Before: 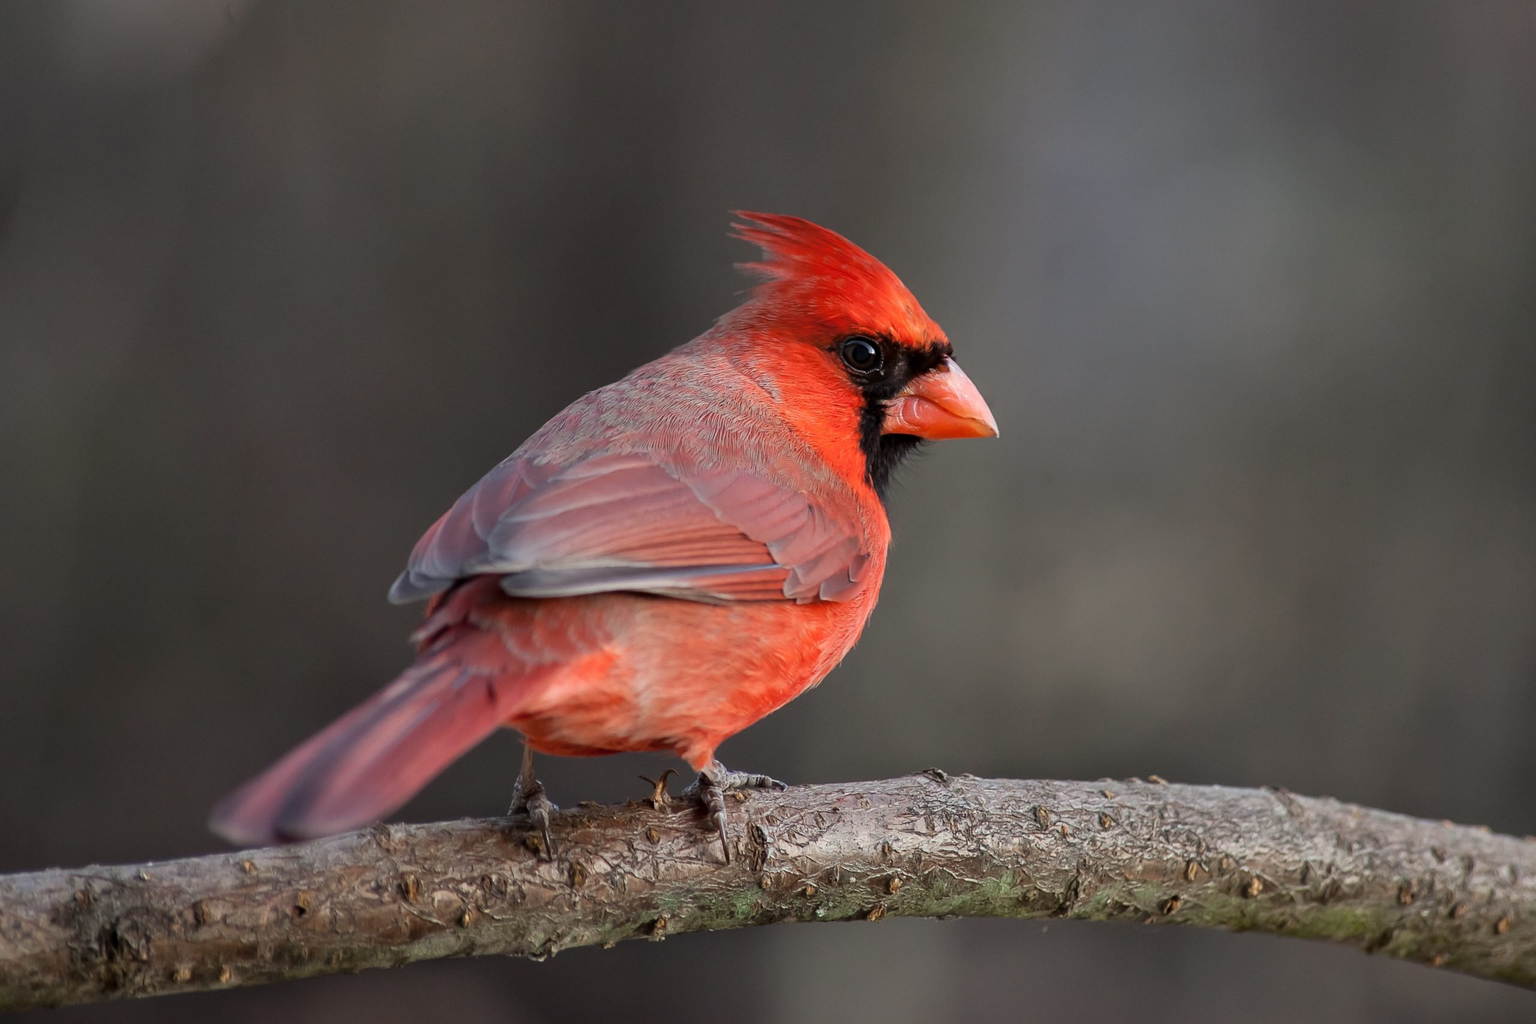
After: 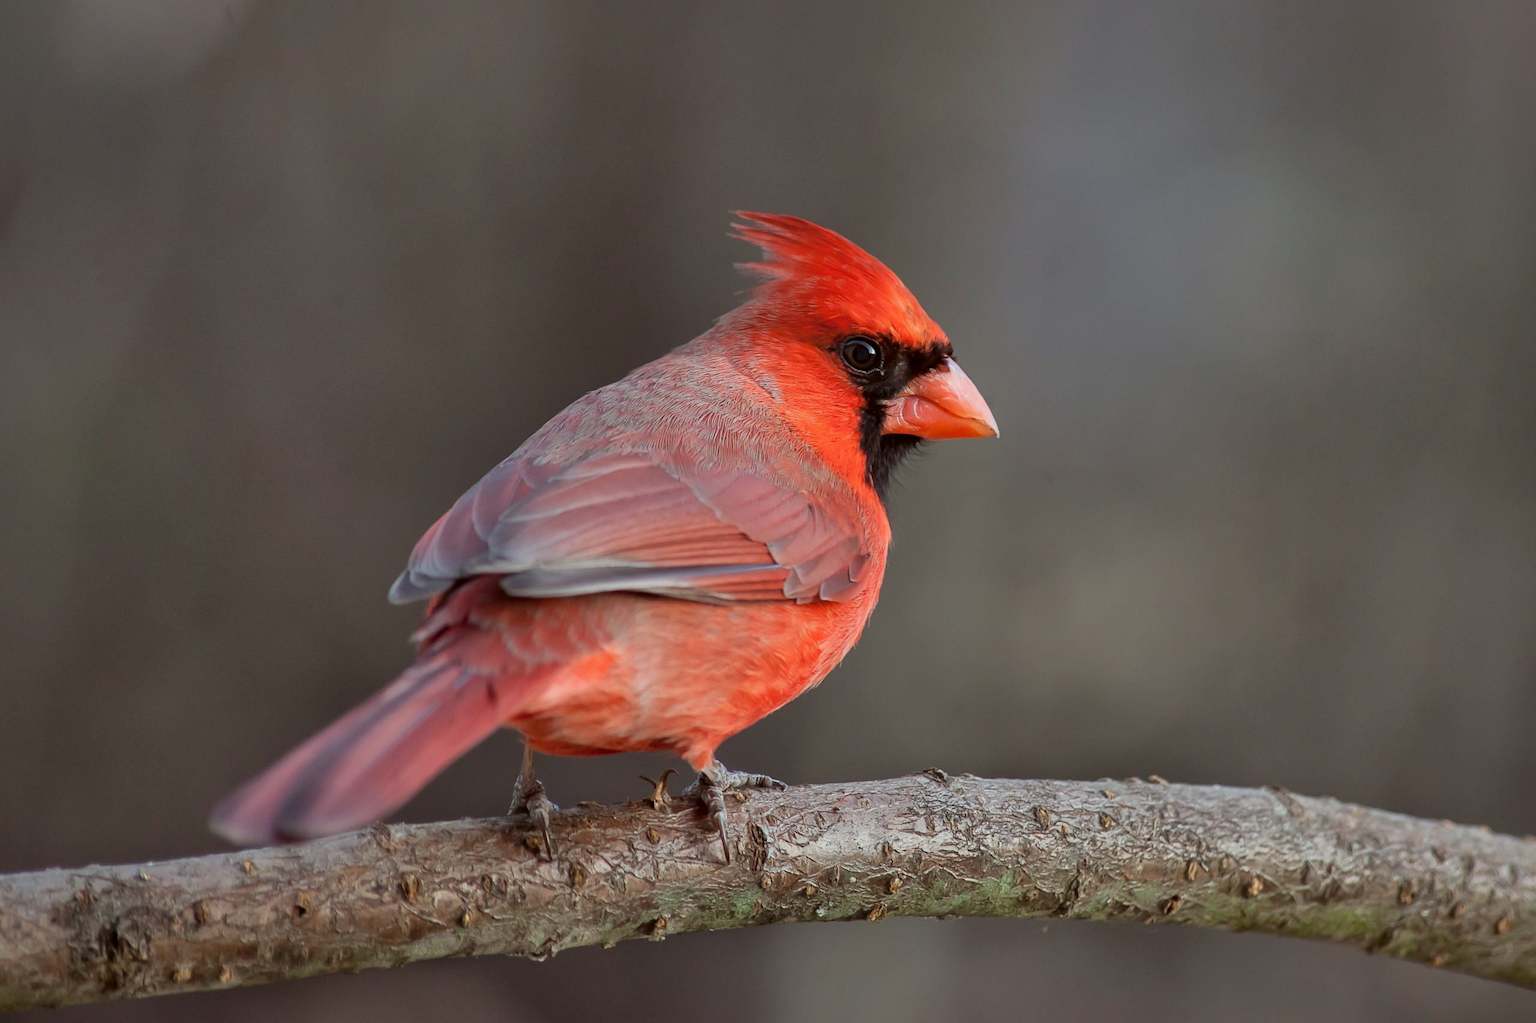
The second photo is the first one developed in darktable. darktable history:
shadows and highlights: on, module defaults
color correction: highlights a* -4.98, highlights b* -3.76, shadows a* 3.83, shadows b* 4.08
